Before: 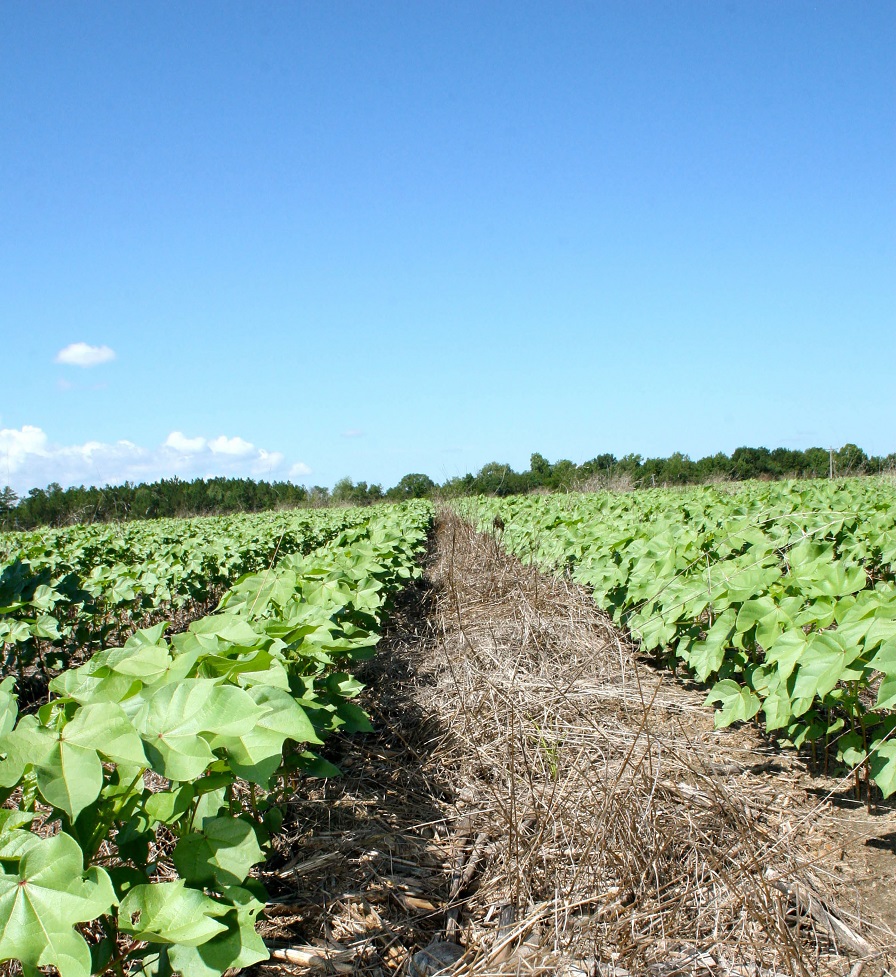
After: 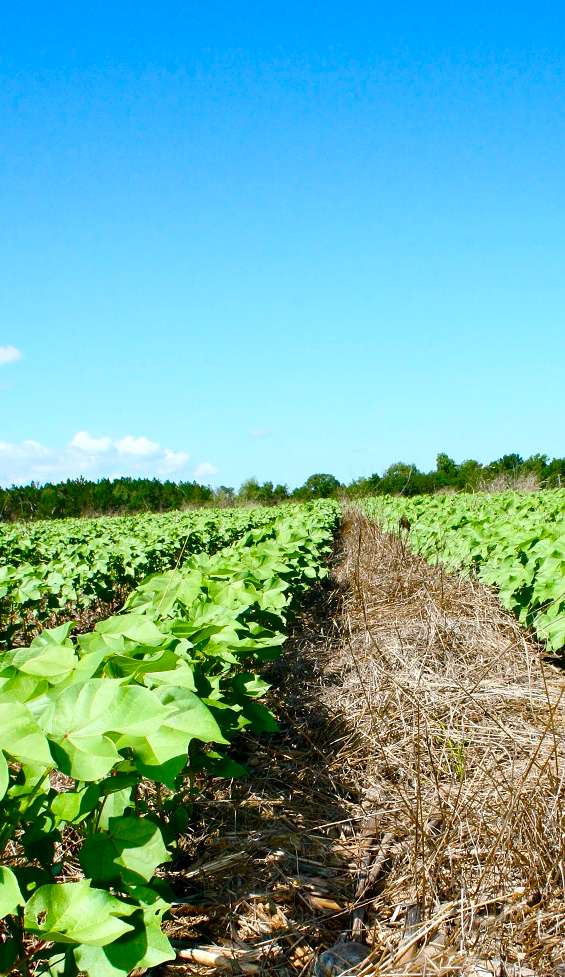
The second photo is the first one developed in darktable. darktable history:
contrast brightness saturation: contrast 0.087, saturation 0.266
color balance rgb: perceptual saturation grading › global saturation 20%, perceptual saturation grading › highlights -14.321%, perceptual saturation grading › shadows 49.633%
tone equalizer: -8 EV 0.087 EV
shadows and highlights: shadows -28.23, highlights 29.91
crop: left 10.496%, right 26.362%
